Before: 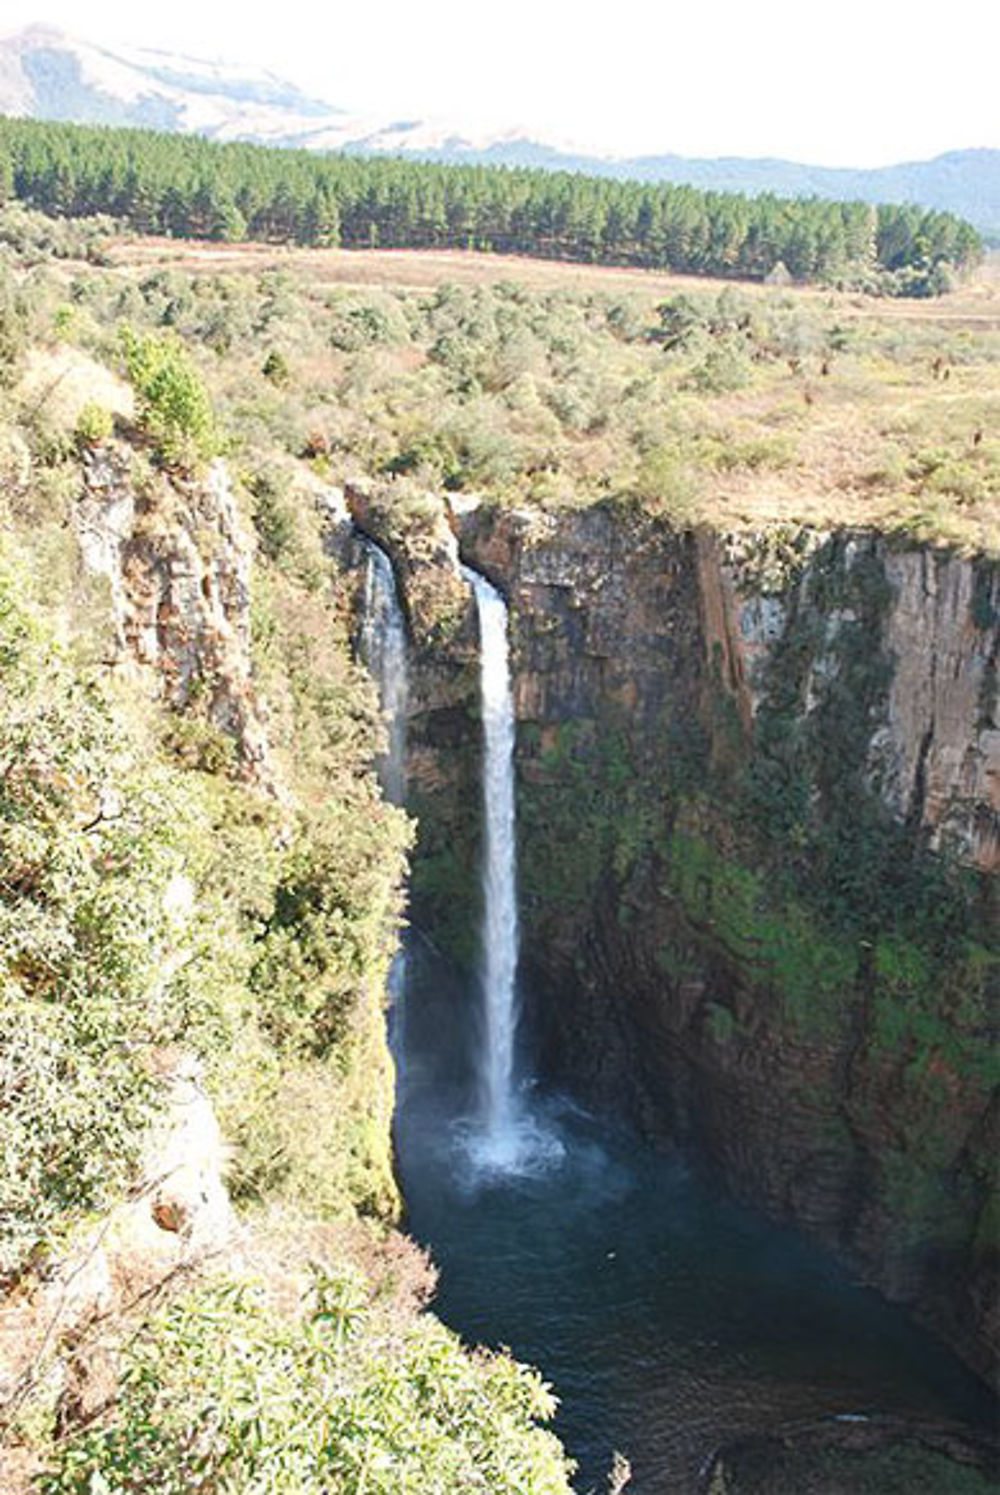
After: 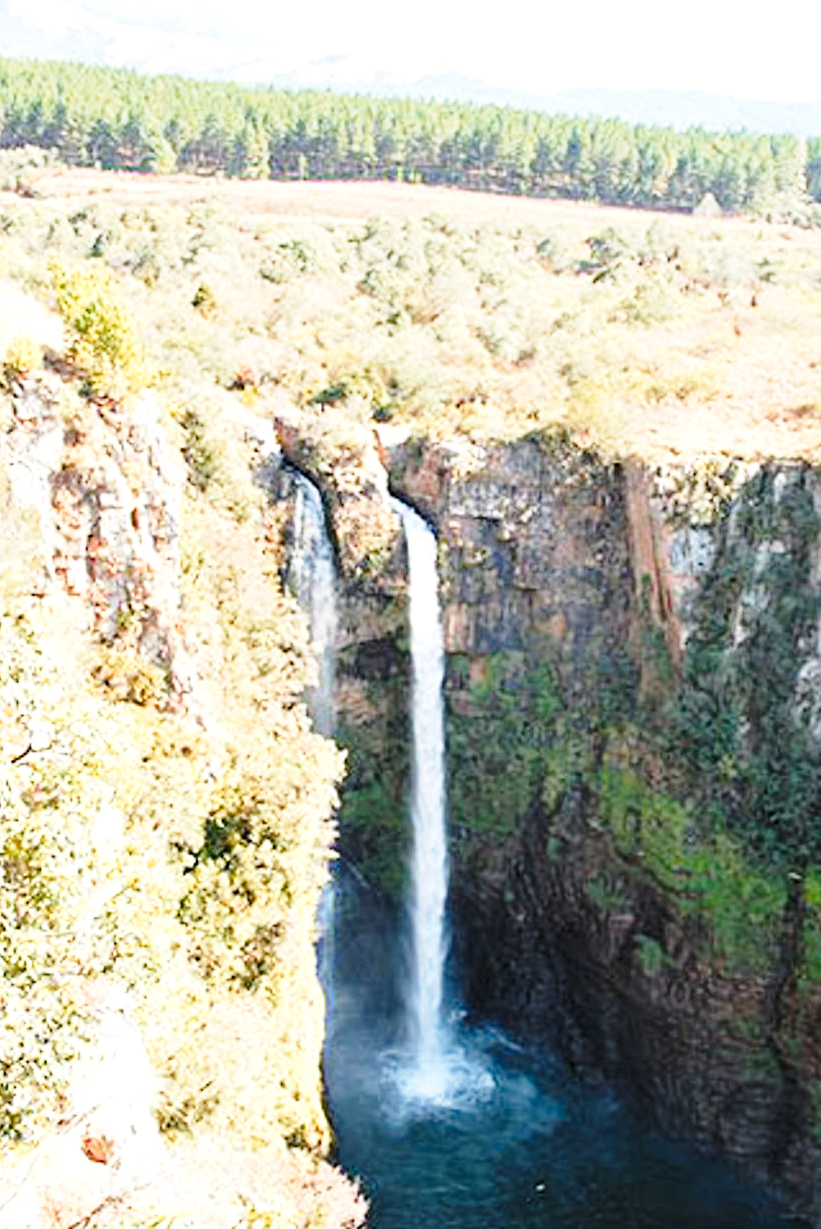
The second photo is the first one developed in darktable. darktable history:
crop and rotate: left 7.196%, top 4.574%, right 10.605%, bottom 13.178%
rgb levels: levels [[0.01, 0.419, 0.839], [0, 0.5, 1], [0, 0.5, 1]]
color zones: curves: ch1 [(0.235, 0.558) (0.75, 0.5)]; ch2 [(0.25, 0.462) (0.749, 0.457)], mix 40.67%
base curve: curves: ch0 [(0, 0) (0.028, 0.03) (0.121, 0.232) (0.46, 0.748) (0.859, 0.968) (1, 1)], preserve colors none
